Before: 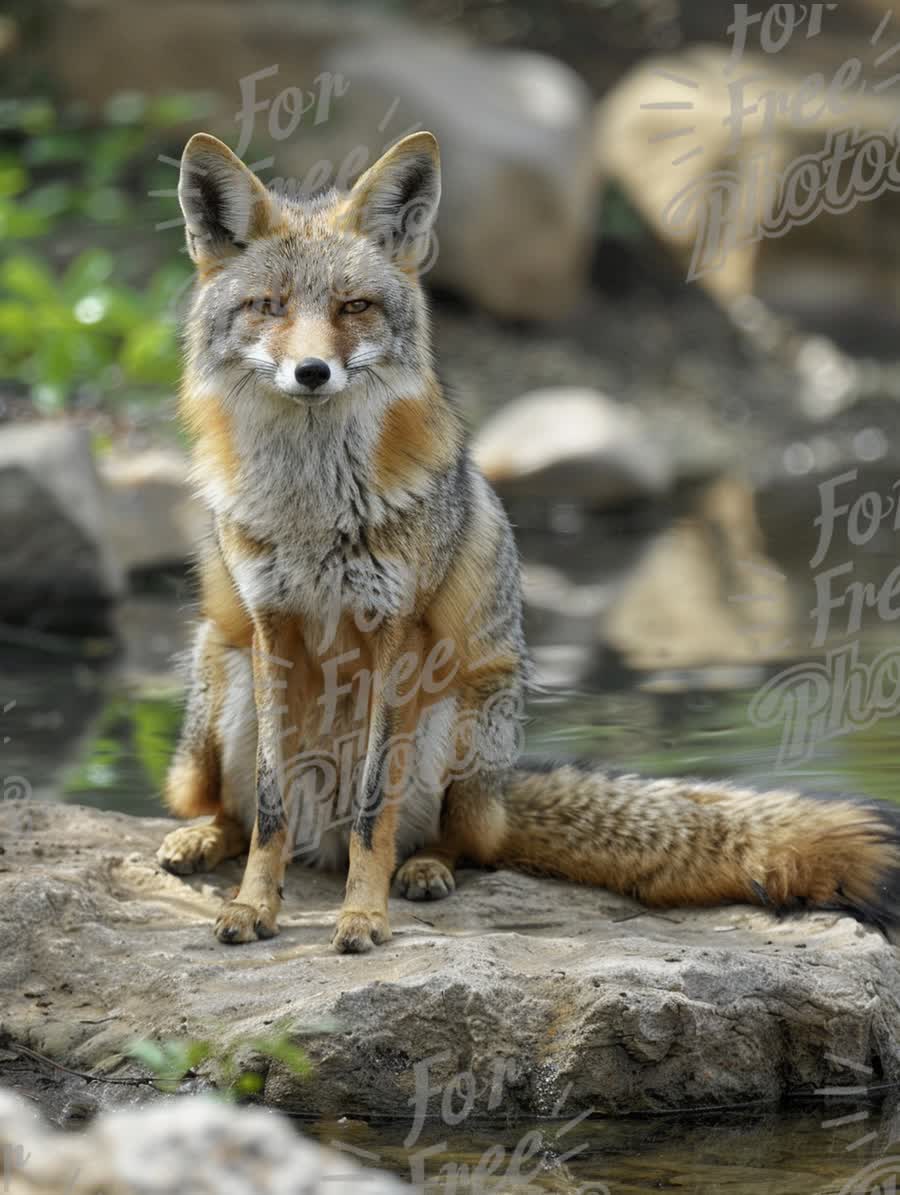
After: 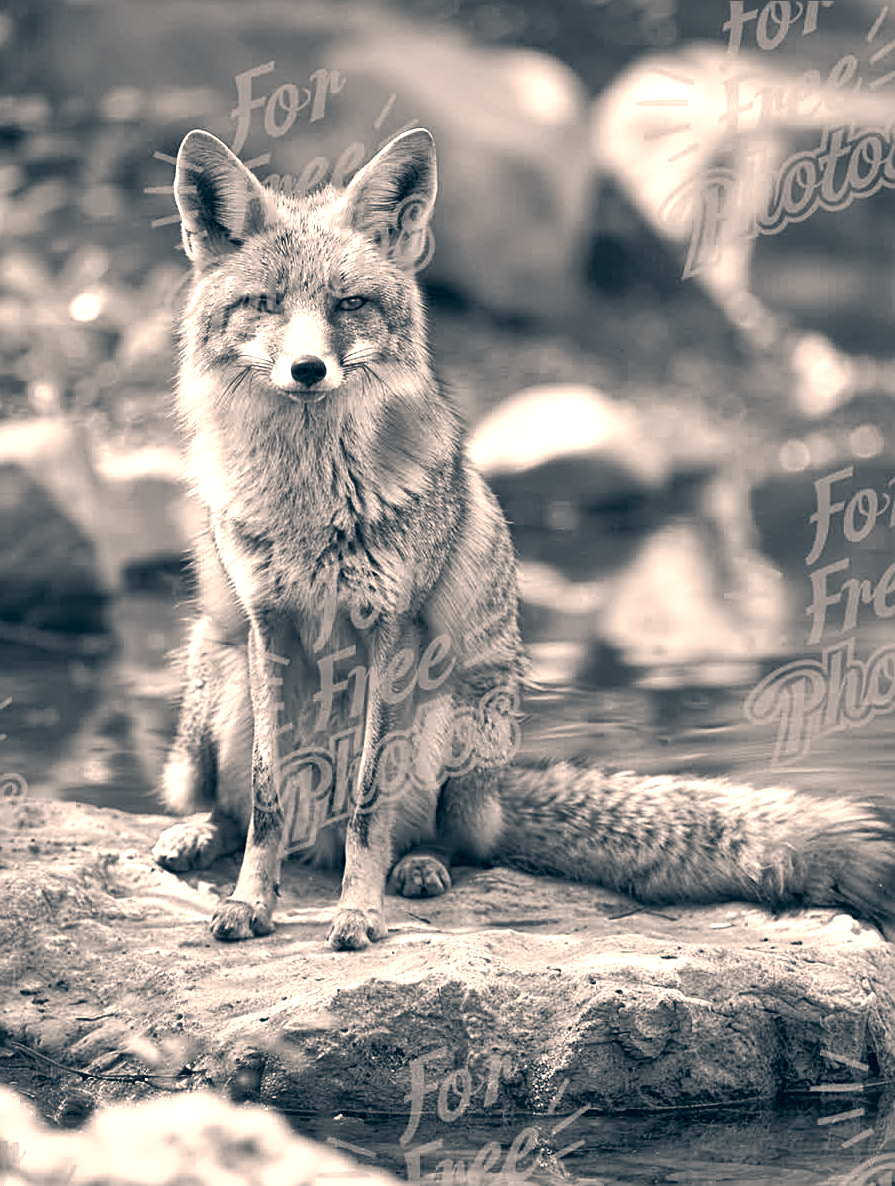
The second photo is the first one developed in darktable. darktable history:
crop and rotate: left 0.509%, top 0.311%, bottom 0.392%
exposure: exposure 1 EV, compensate exposure bias true, compensate highlight preservation false
color balance rgb: shadows lift › chroma 1.014%, shadows lift › hue 214.35°, linear chroma grading › global chroma 15.107%, perceptual saturation grading › global saturation 20%, perceptual saturation grading › highlights -25.455%, perceptual saturation grading › shadows 25.682%, global vibrance 20%
tone equalizer: on, module defaults
sharpen: on, module defaults
contrast brightness saturation: saturation -0.991
shadows and highlights: shadows 43.47, white point adjustment -1.27, soften with gaussian
color correction: highlights a* 10.27, highlights b* 14.74, shadows a* -9.83, shadows b* -14.98
